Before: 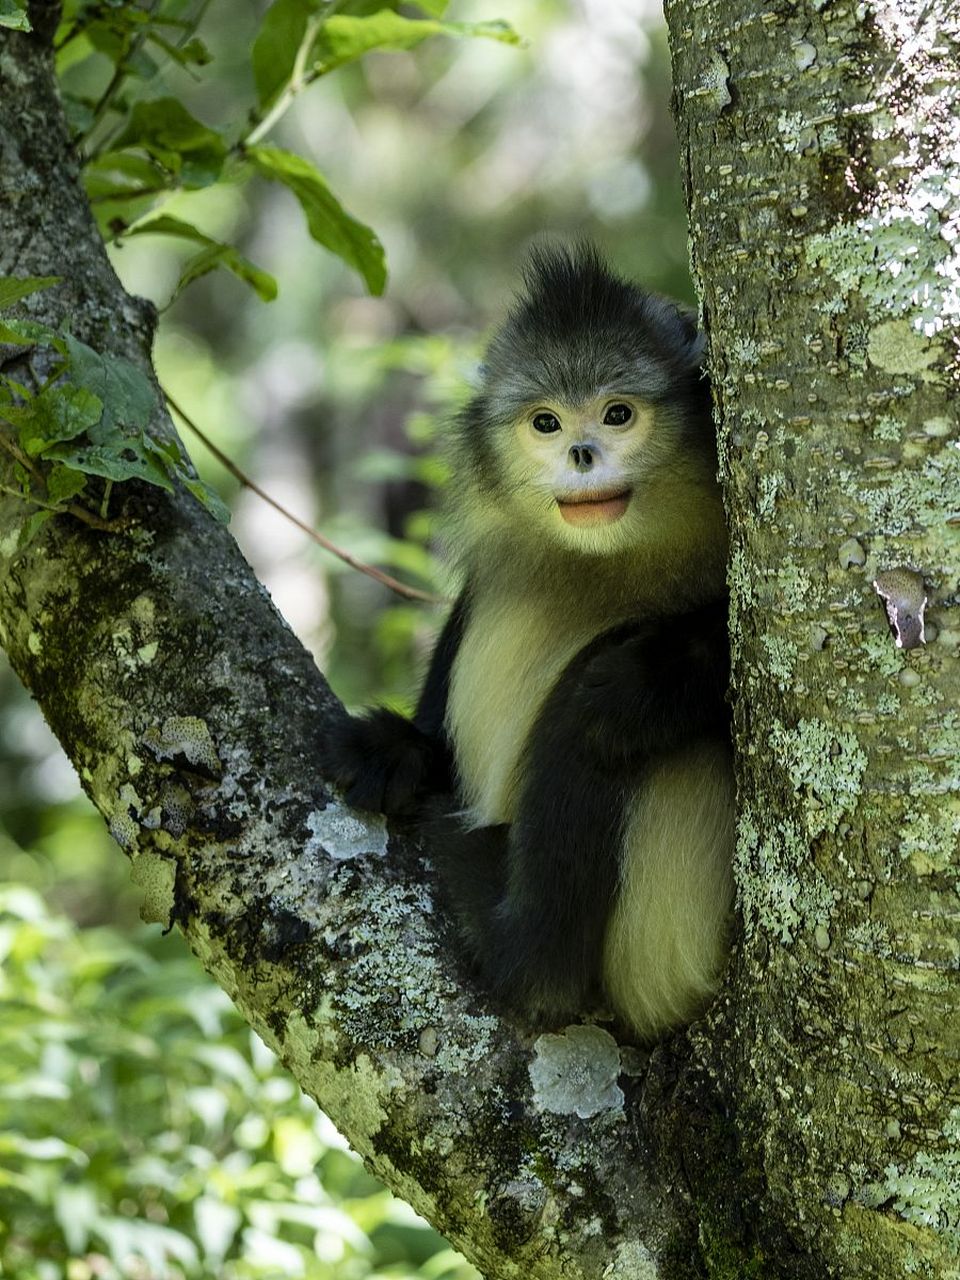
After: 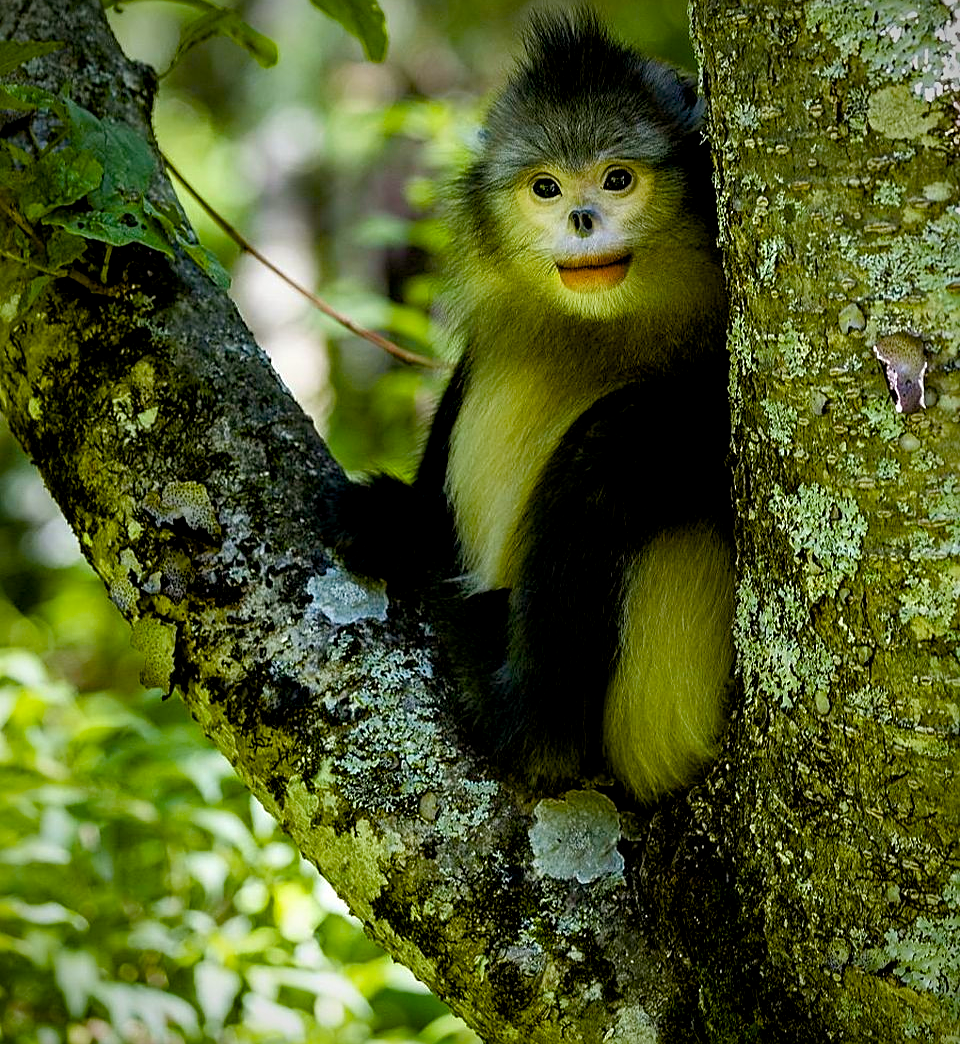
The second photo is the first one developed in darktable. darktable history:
color balance rgb: power › luminance -3.607%, power › chroma 0.579%, power › hue 40.31°, perceptual saturation grading › global saturation 27.409%, perceptual saturation grading › highlights -27.954%, perceptual saturation grading › mid-tones 15.87%, perceptual saturation grading › shadows 32.945%, global vibrance 44.632%
crop and rotate: top 18.405%
sharpen: on, module defaults
tone equalizer: on, module defaults
vignetting: saturation -0.001
exposure: black level correction 0.009, compensate highlight preservation false
